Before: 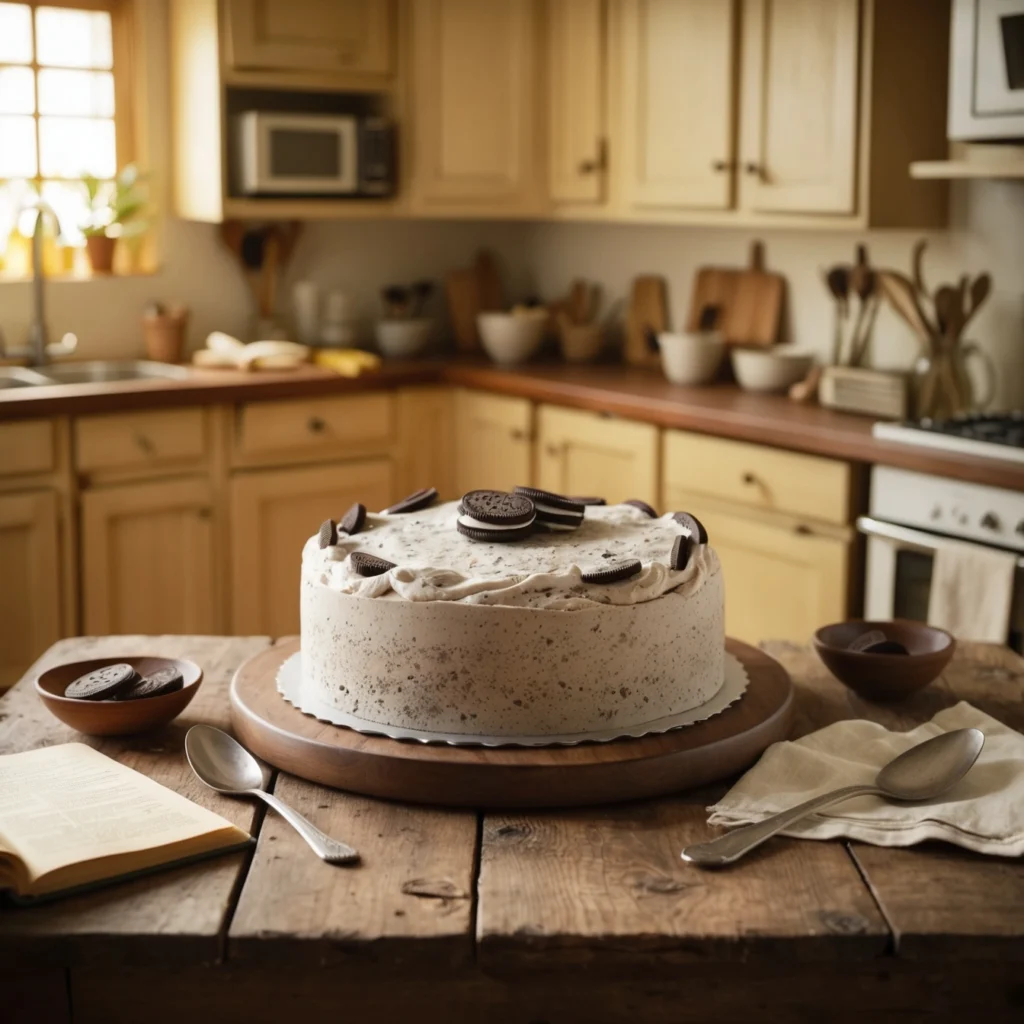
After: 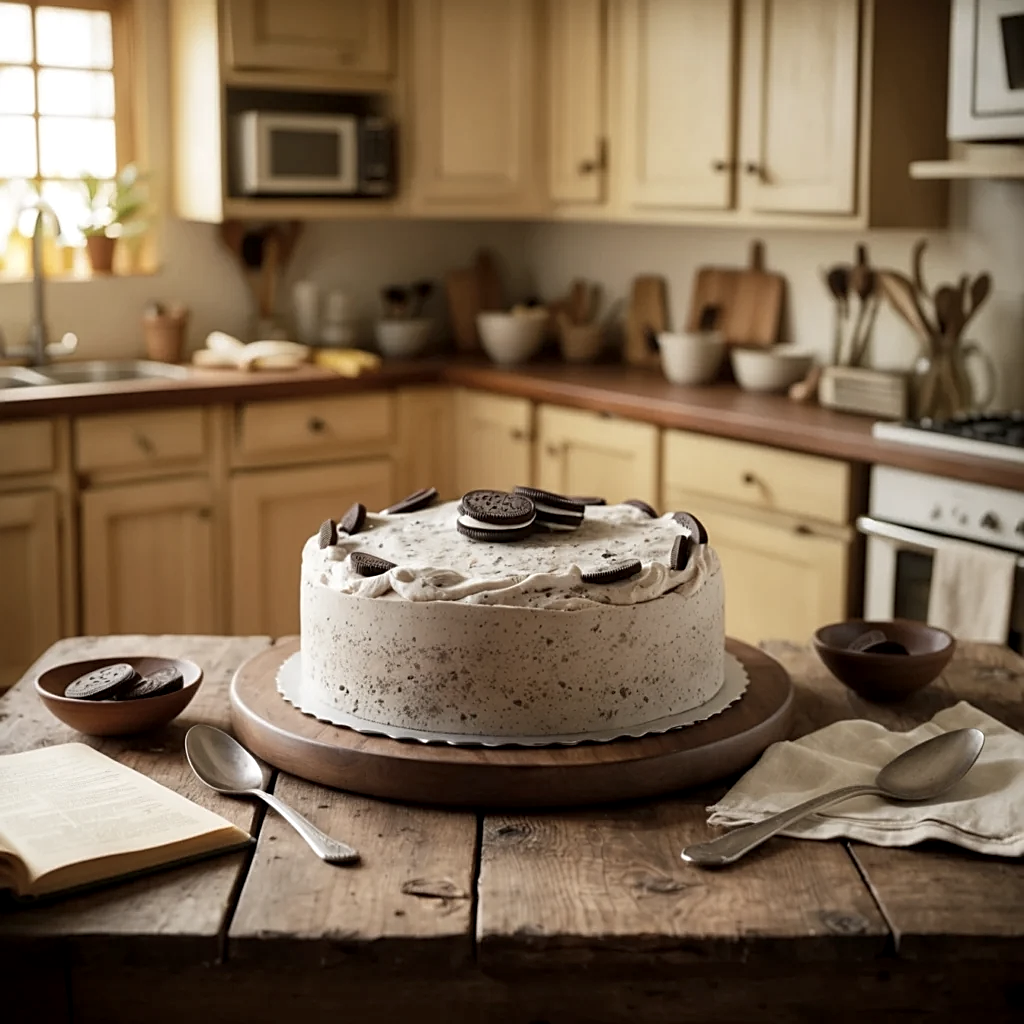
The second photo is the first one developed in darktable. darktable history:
color correction: saturation 0.8
local contrast: highlights 100%, shadows 100%, detail 120%, midtone range 0.2
sharpen: on, module defaults
color balance: mode lift, gamma, gain (sRGB), lift [0.97, 1, 1, 1], gamma [1.03, 1, 1, 1]
